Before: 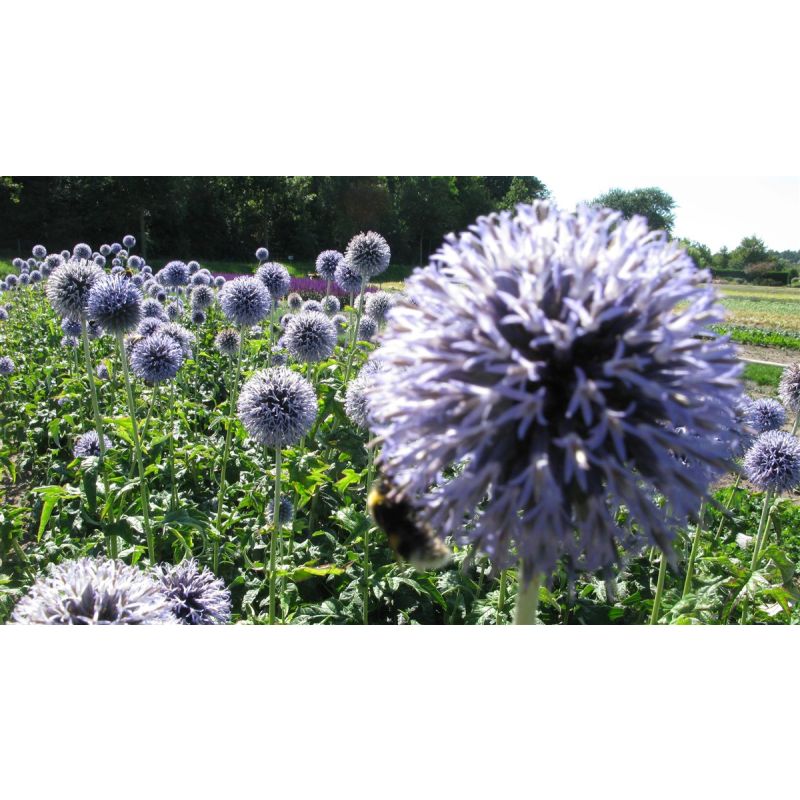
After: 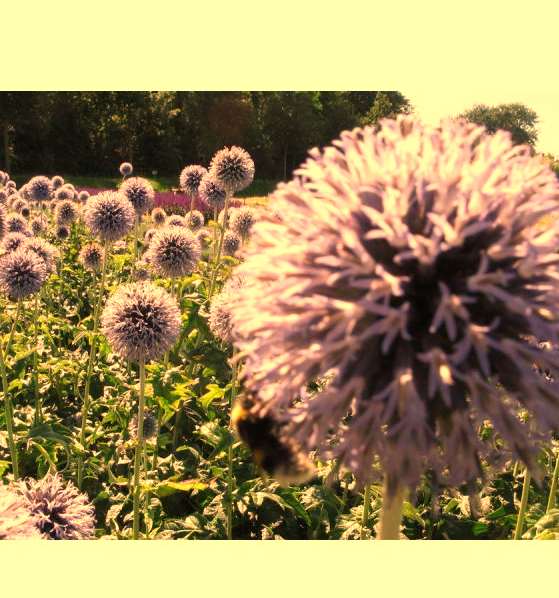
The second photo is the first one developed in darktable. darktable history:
crop and rotate: left 17.046%, top 10.659%, right 12.989%, bottom 14.553%
white balance: red 1.467, blue 0.684
